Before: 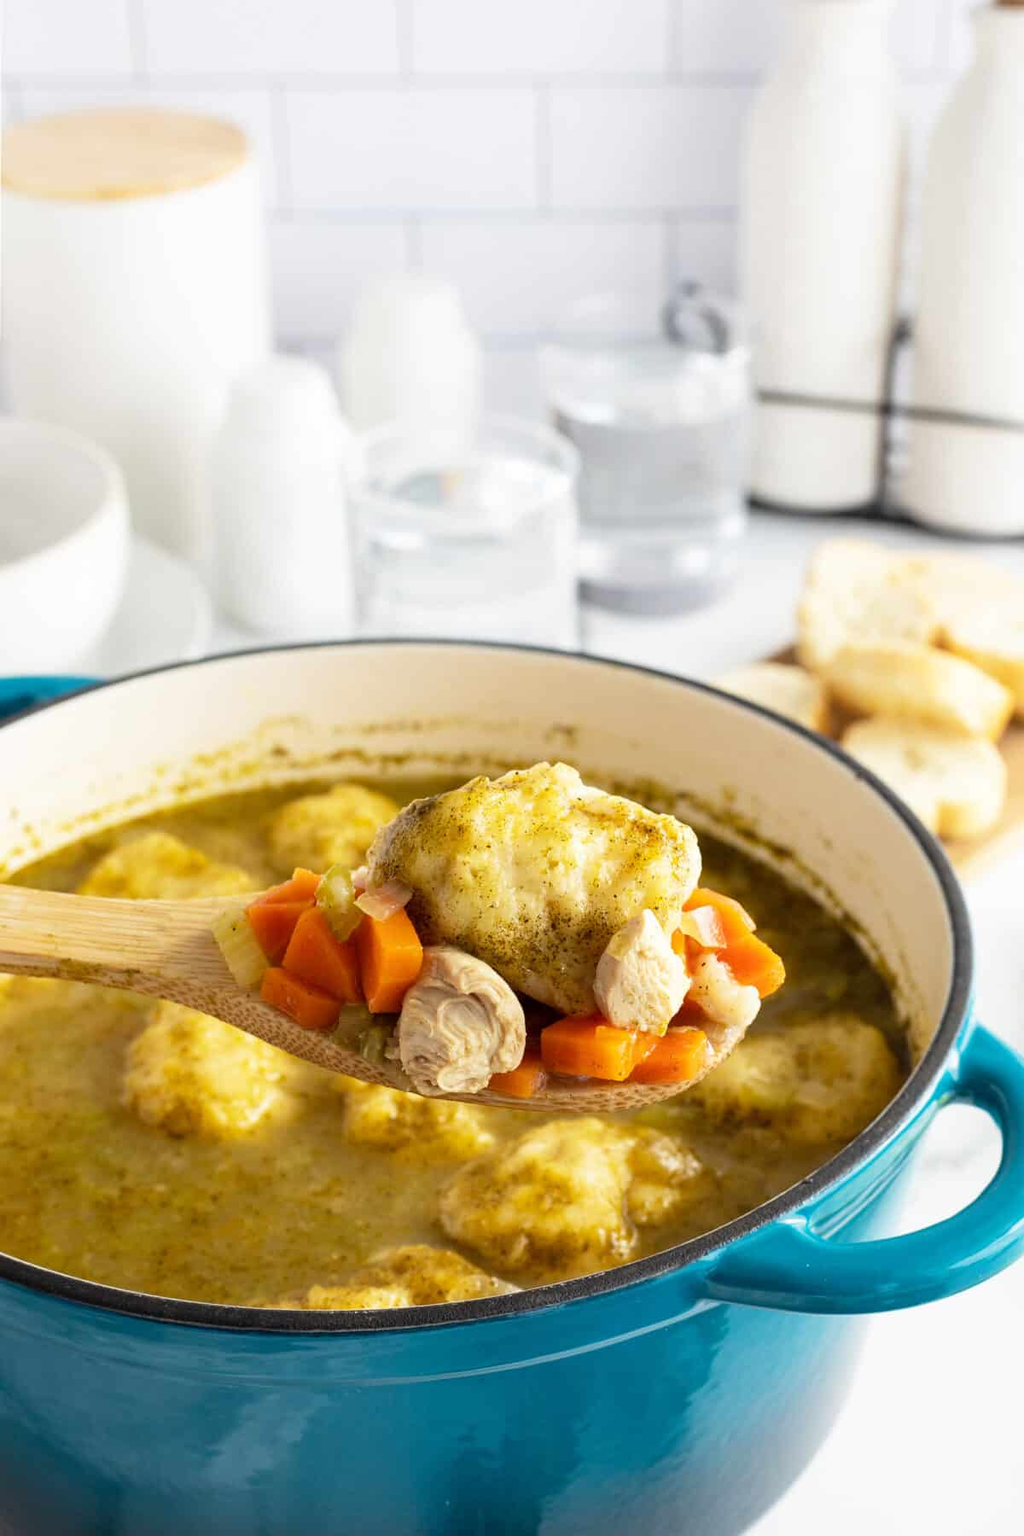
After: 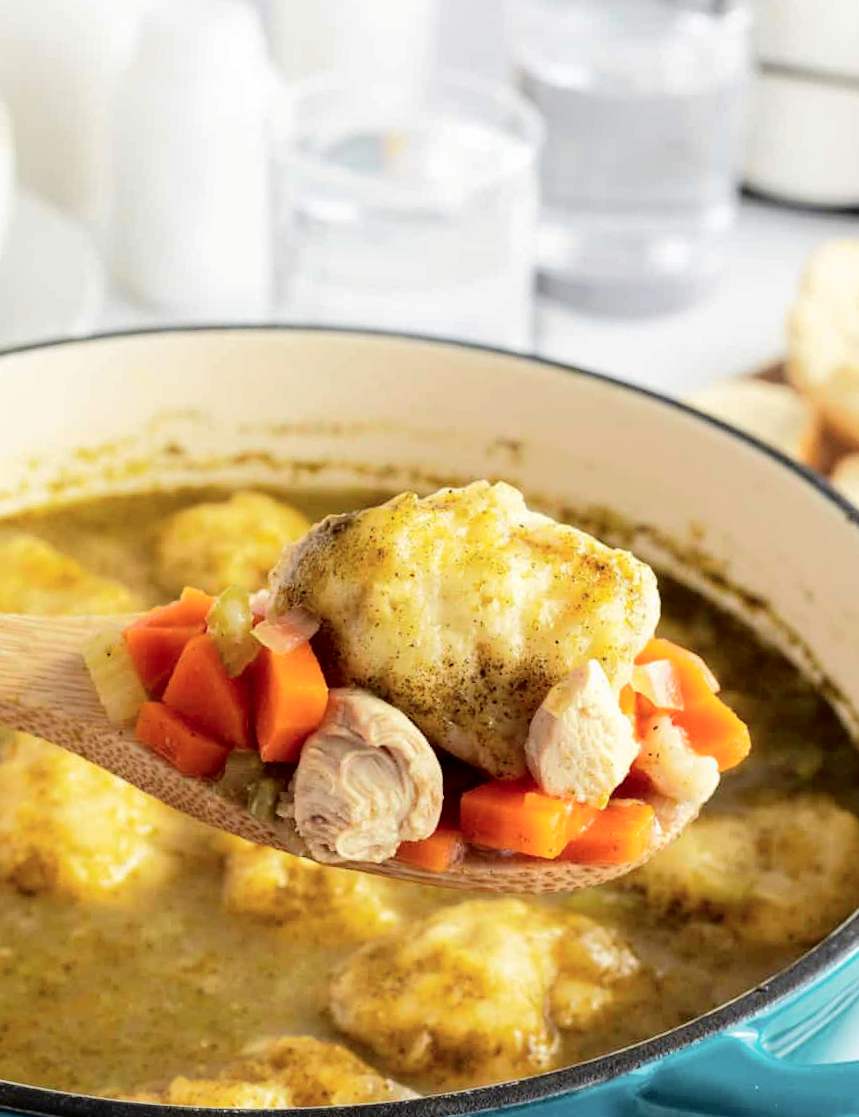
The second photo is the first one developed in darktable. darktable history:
crop and rotate: angle -3.37°, left 9.79%, top 20.73%, right 12.42%, bottom 11.82%
tone curve: curves: ch0 [(0.003, 0) (0.066, 0.017) (0.163, 0.09) (0.264, 0.238) (0.395, 0.421) (0.517, 0.56) (0.688, 0.743) (0.791, 0.814) (1, 1)]; ch1 [(0, 0) (0.164, 0.115) (0.337, 0.332) (0.39, 0.398) (0.464, 0.461) (0.501, 0.5) (0.507, 0.503) (0.534, 0.537) (0.577, 0.59) (0.652, 0.681) (0.733, 0.749) (0.811, 0.796) (1, 1)]; ch2 [(0, 0) (0.337, 0.382) (0.464, 0.476) (0.501, 0.502) (0.527, 0.54) (0.551, 0.565) (0.6, 0.59) (0.687, 0.675) (1, 1)], color space Lab, independent channels, preserve colors none
